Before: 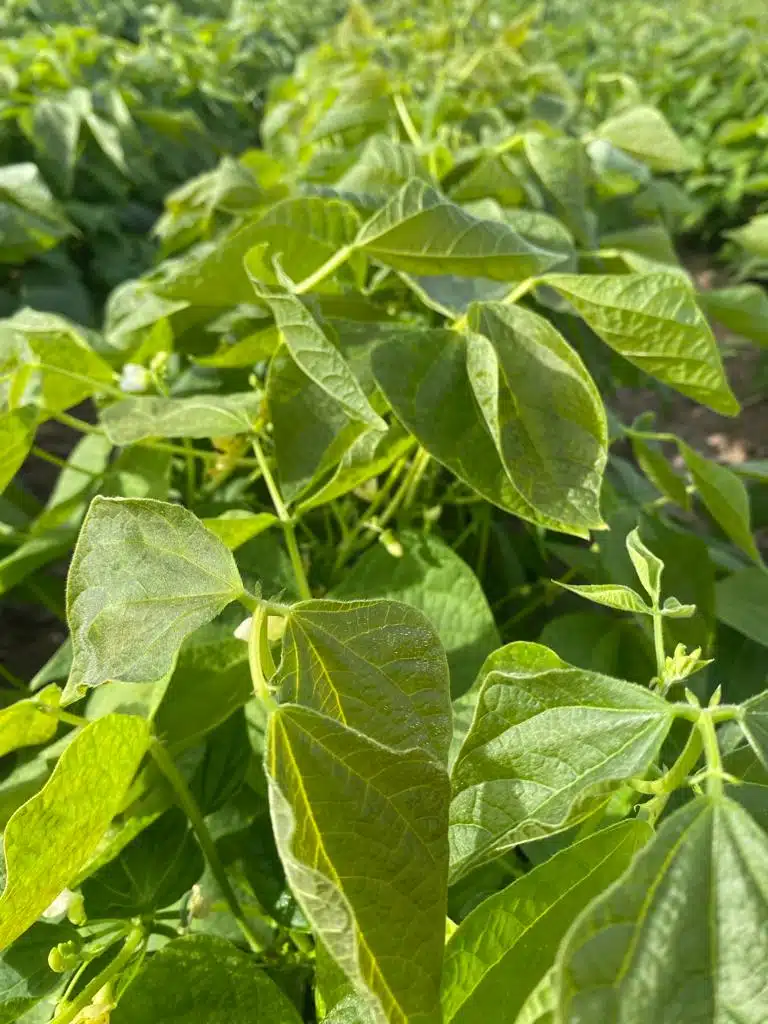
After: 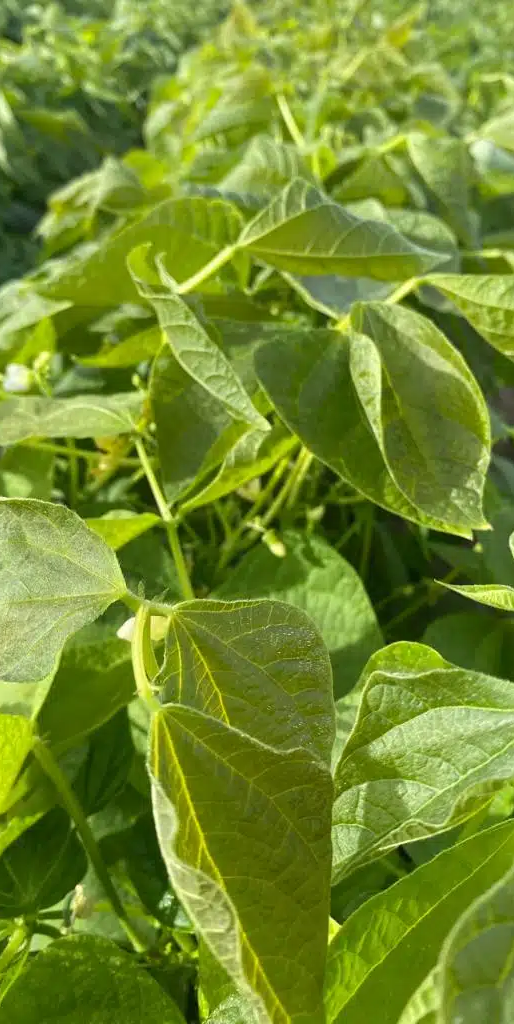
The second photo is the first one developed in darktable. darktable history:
crop and rotate: left 15.252%, right 17.816%
